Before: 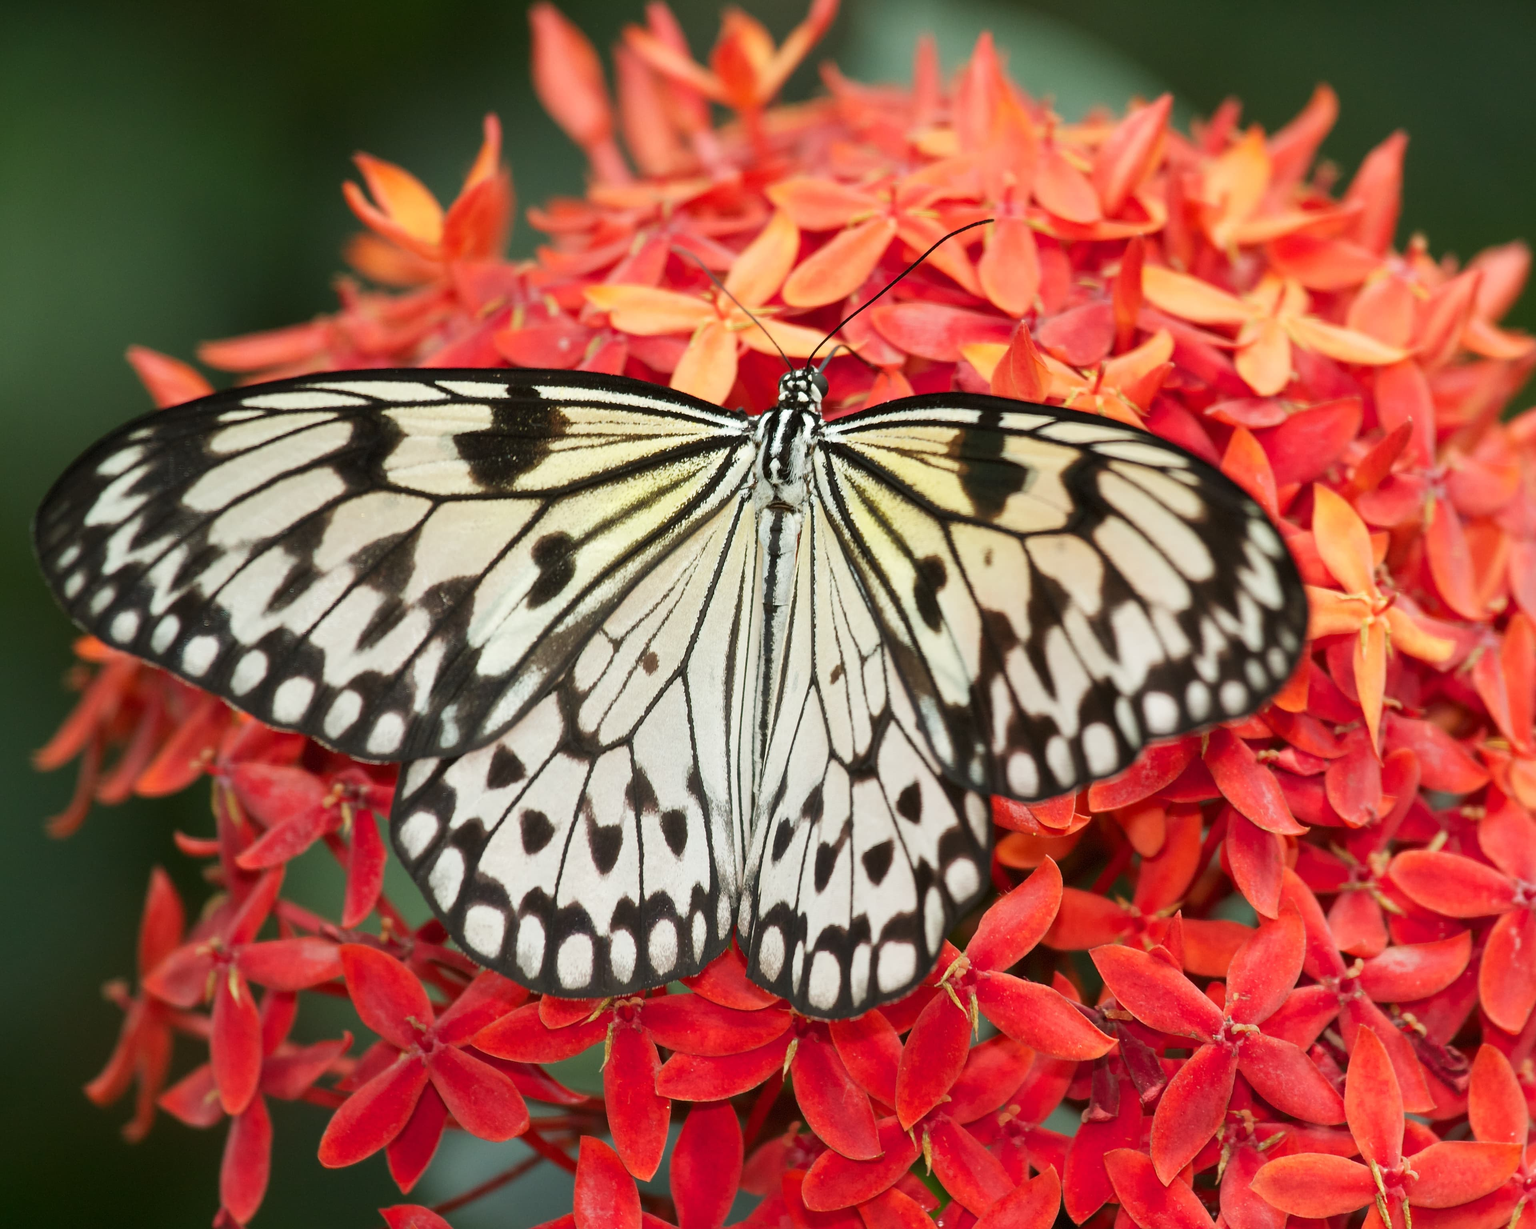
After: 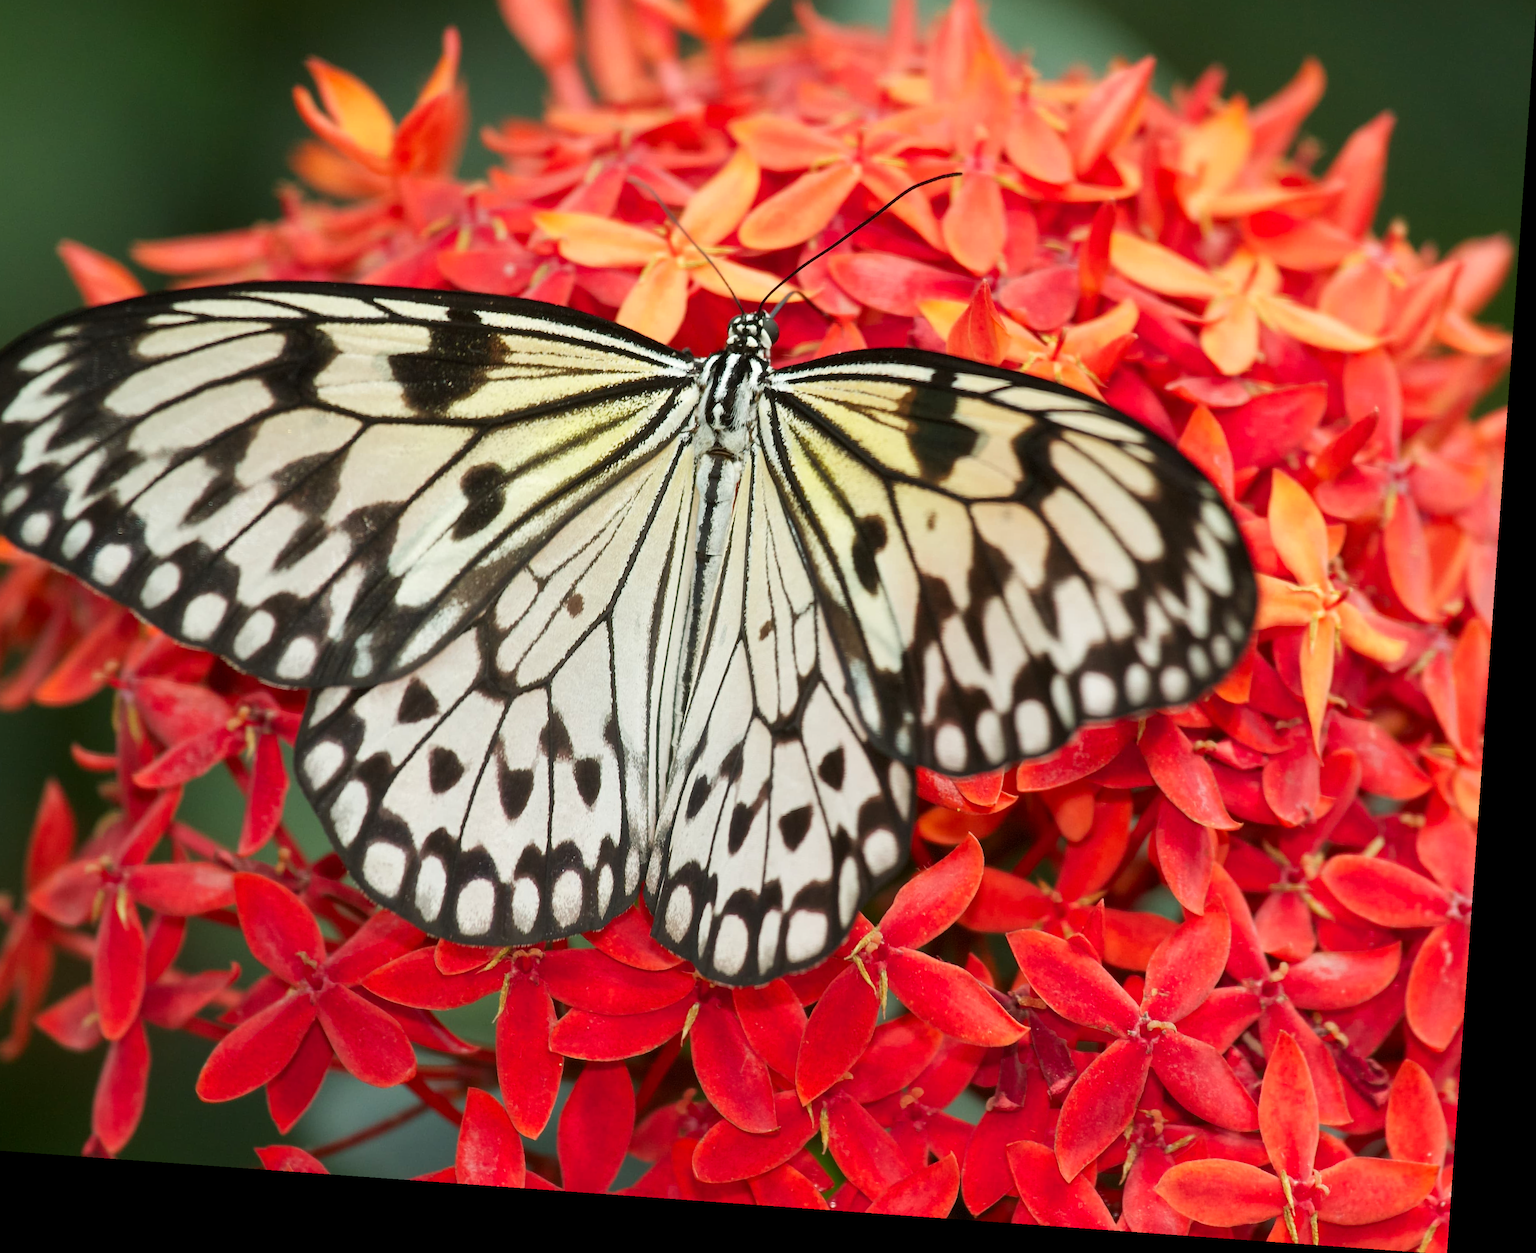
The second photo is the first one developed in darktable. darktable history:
crop and rotate: left 8.262%, top 9.226%
contrast brightness saturation: saturation 0.1
rotate and perspective: rotation 4.1°, automatic cropping off
local contrast: mode bilateral grid, contrast 10, coarseness 25, detail 110%, midtone range 0.2
